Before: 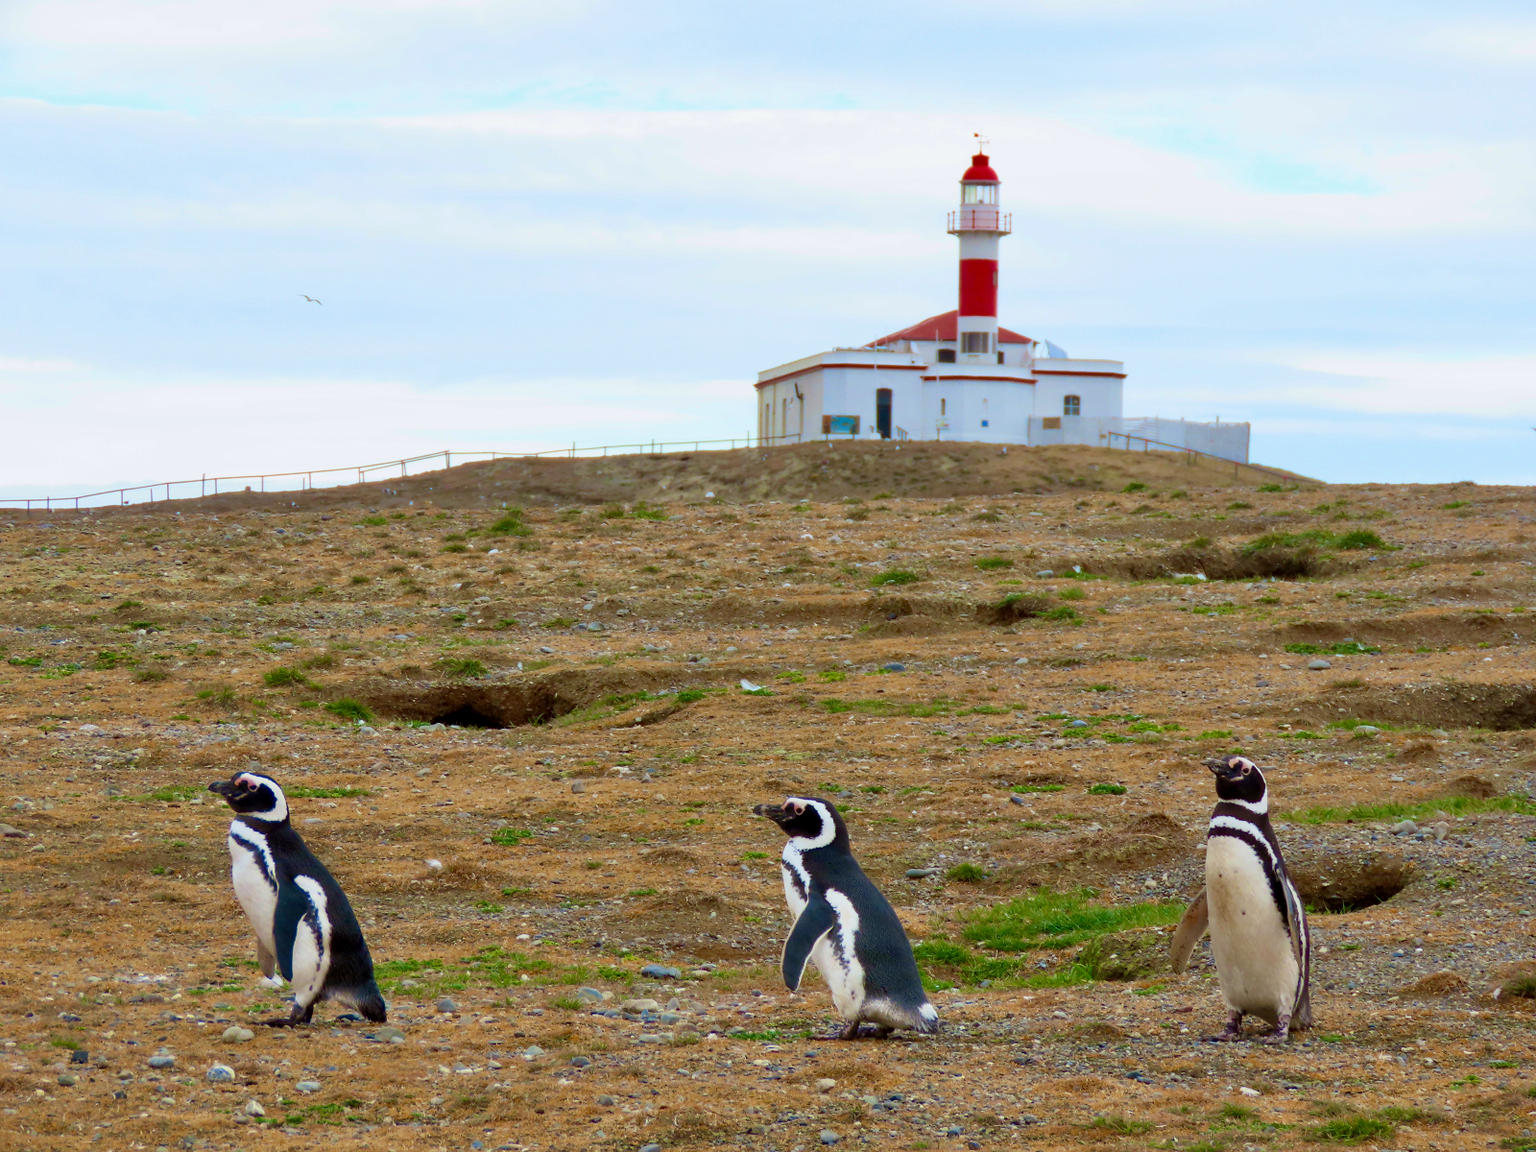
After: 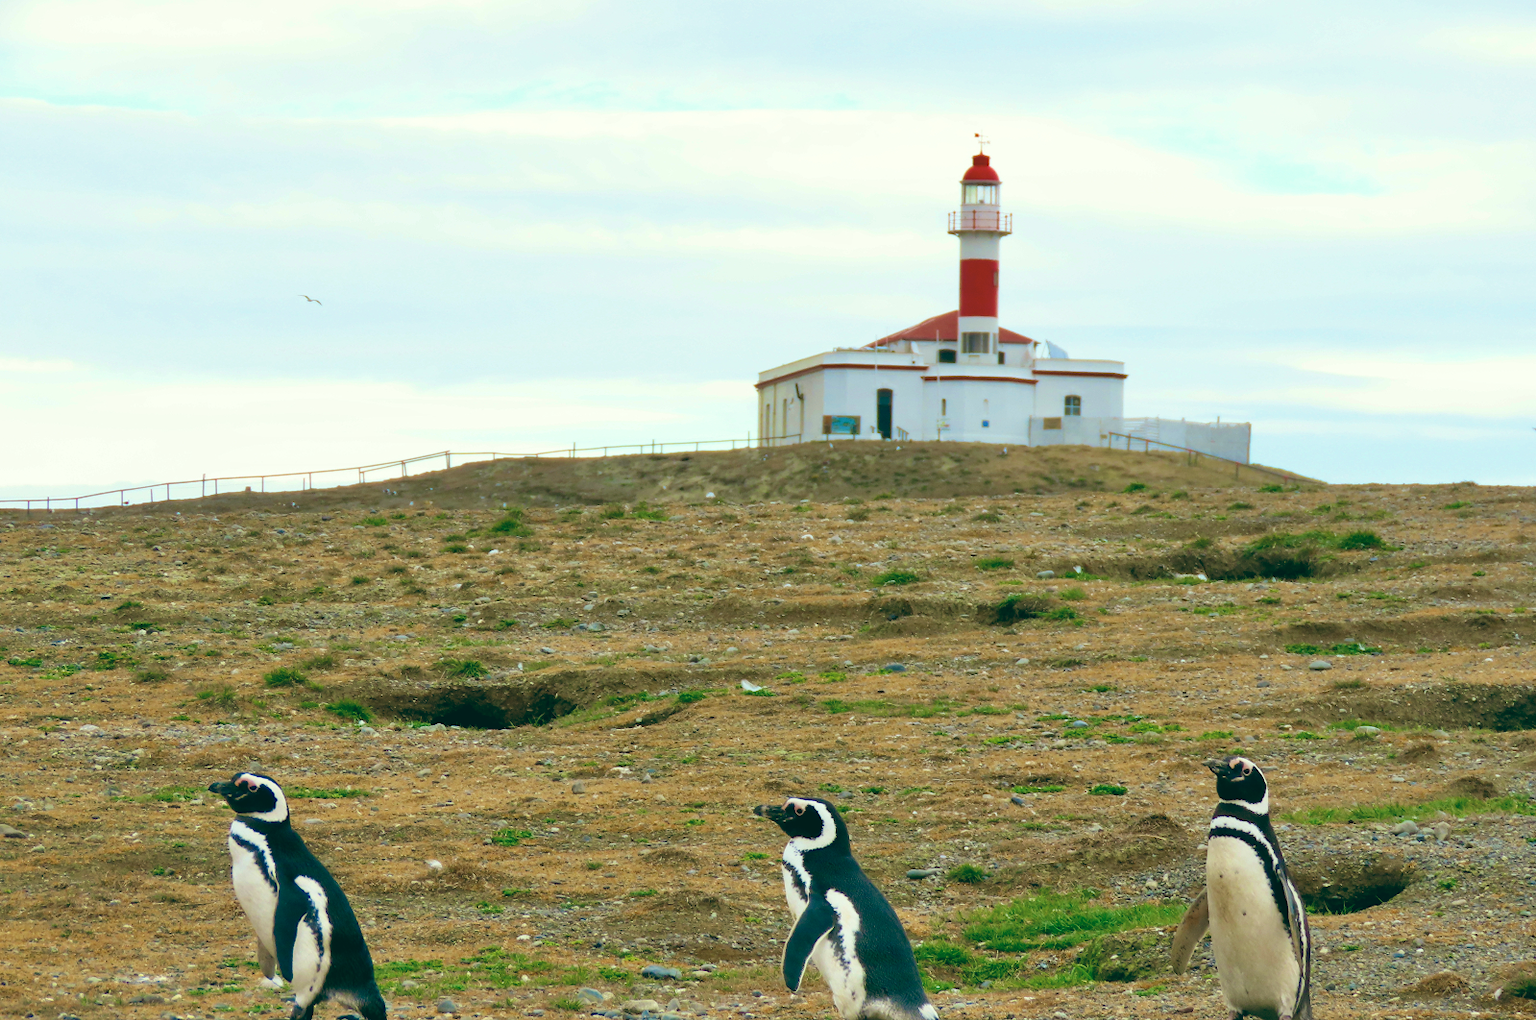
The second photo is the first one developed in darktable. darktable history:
color balance: lift [1.005, 0.99, 1.007, 1.01], gamma [1, 1.034, 1.032, 0.966], gain [0.873, 1.055, 1.067, 0.933]
crop and rotate: top 0%, bottom 11.49%
shadows and highlights: radius 110.86, shadows 51.09, white point adjustment 9.16, highlights -4.17, highlights color adjustment 32.2%, soften with gaussian
